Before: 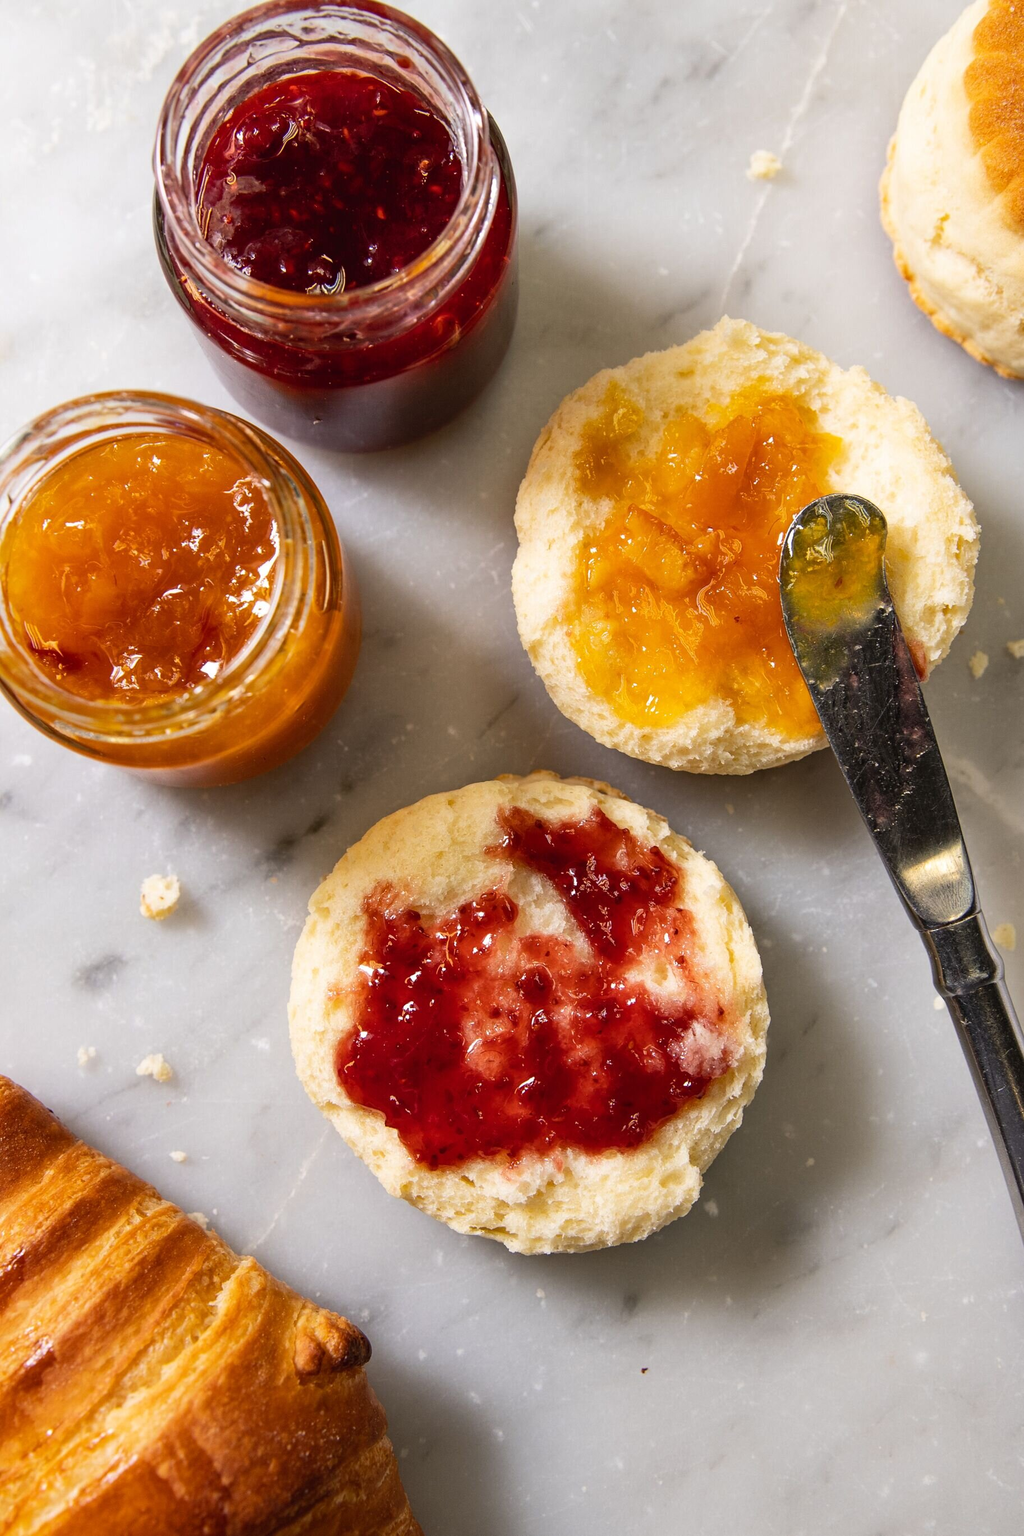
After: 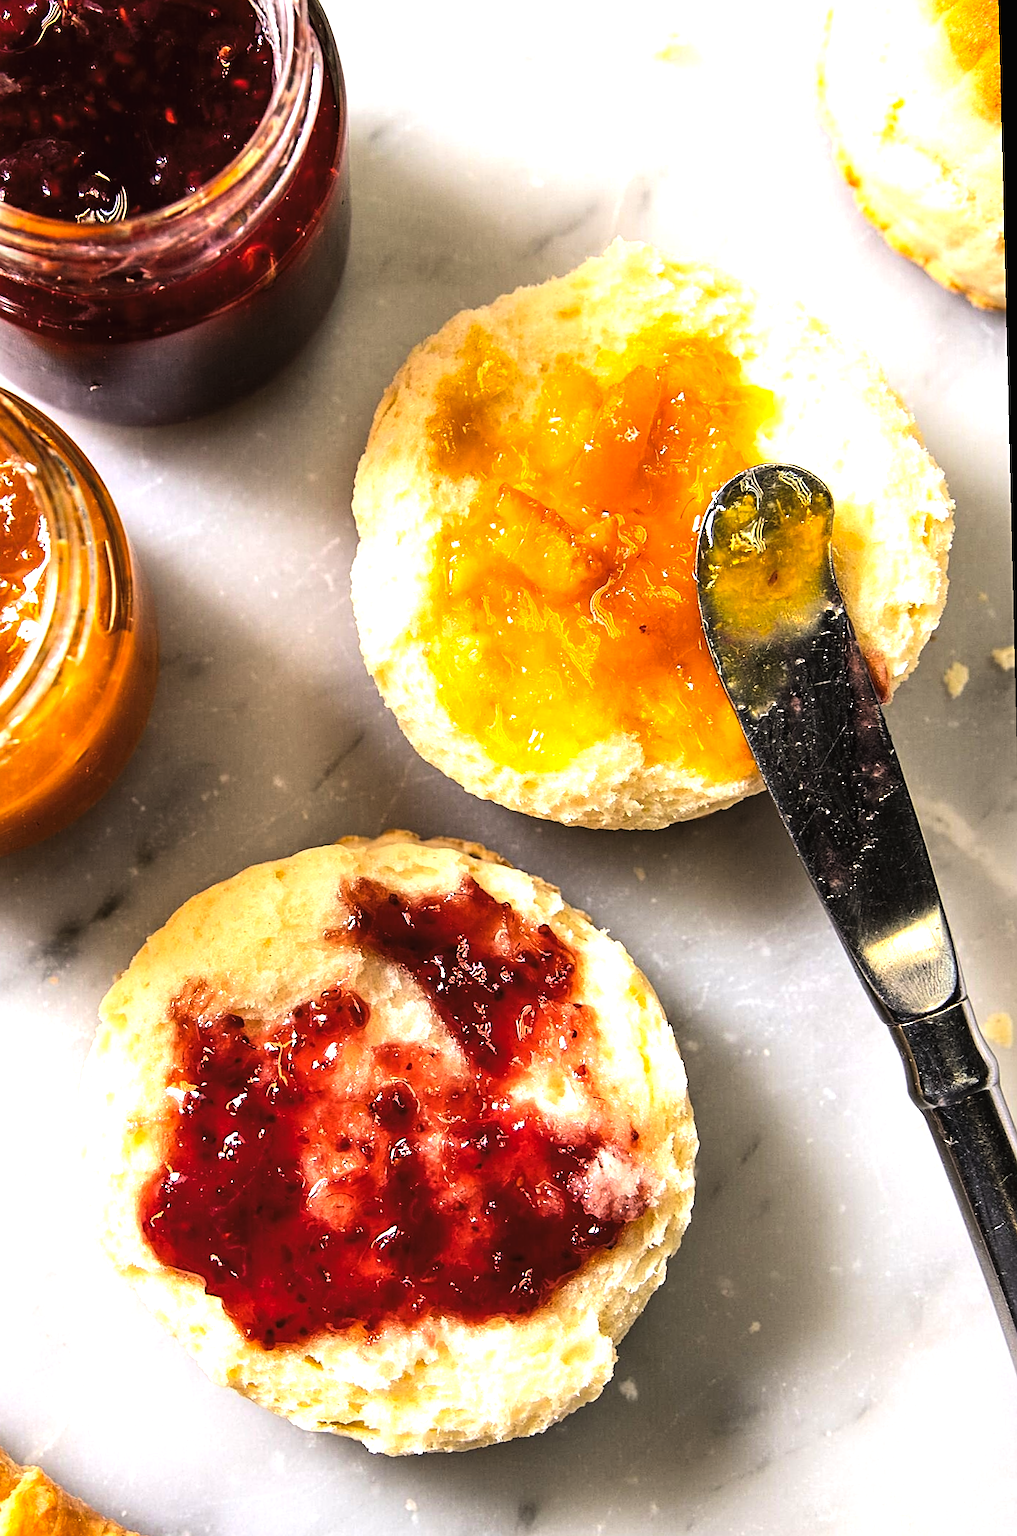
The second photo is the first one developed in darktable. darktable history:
contrast brightness saturation: contrast 0.07, brightness 0.08, saturation 0.18
tone curve: curves: ch0 [(0, 0) (0.153, 0.06) (1, 1)], color space Lab, linked channels, preserve colors none
sharpen: on, module defaults
tone equalizer: -8 EV -0.417 EV, -7 EV -0.389 EV, -6 EV -0.333 EV, -5 EV -0.222 EV, -3 EV 0.222 EV, -2 EV 0.333 EV, -1 EV 0.389 EV, +0 EV 0.417 EV, edges refinement/feathering 500, mask exposure compensation -1.57 EV, preserve details no
exposure: black level correction -0.002, exposure 0.54 EV, compensate highlight preservation false
crop: left 23.095%, top 5.827%, bottom 11.854%
rotate and perspective: rotation -1.42°, crop left 0.016, crop right 0.984, crop top 0.035, crop bottom 0.965
